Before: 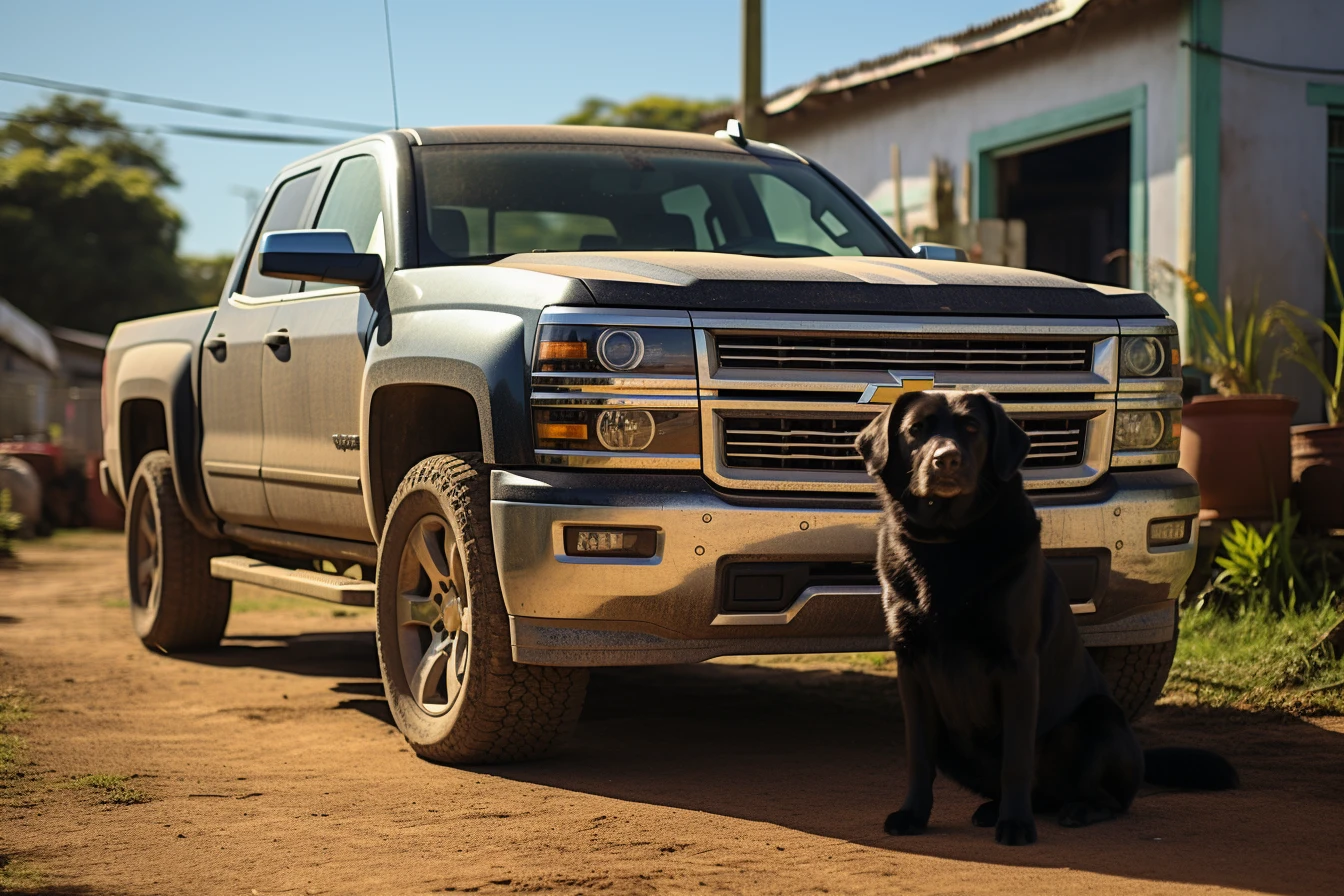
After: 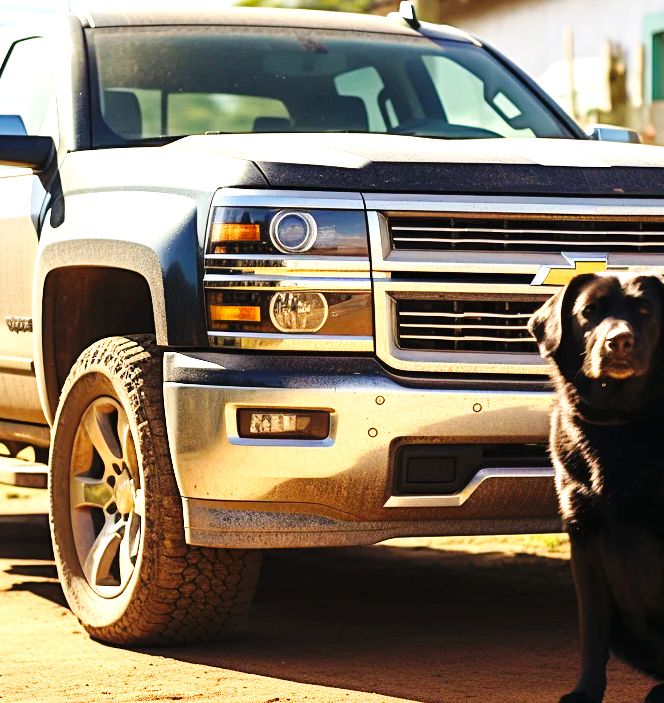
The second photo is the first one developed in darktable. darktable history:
exposure: black level correction 0, exposure 1.35 EV, compensate exposure bias true, compensate highlight preservation false
color calibration: x 0.342, y 0.356, temperature 5122 K
crop and rotate: angle 0.02°, left 24.353%, top 13.219%, right 26.156%, bottom 8.224%
base curve: curves: ch0 [(0, 0) (0.036, 0.025) (0.121, 0.166) (0.206, 0.329) (0.605, 0.79) (1, 1)], preserve colors none
